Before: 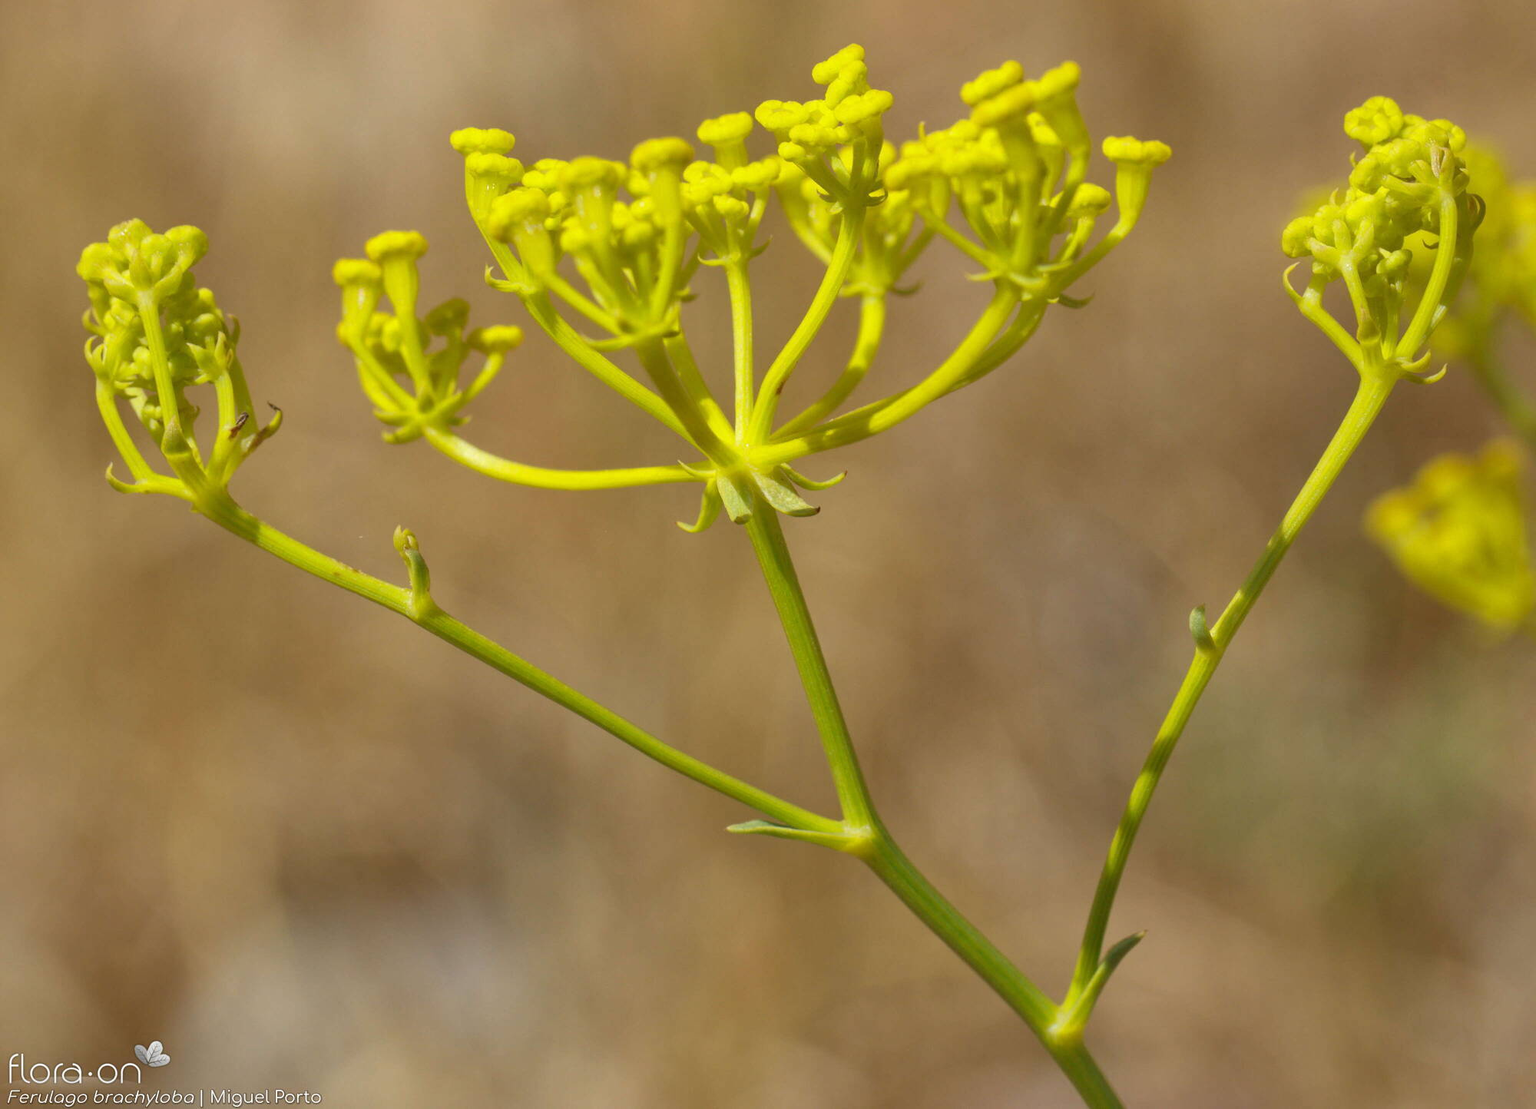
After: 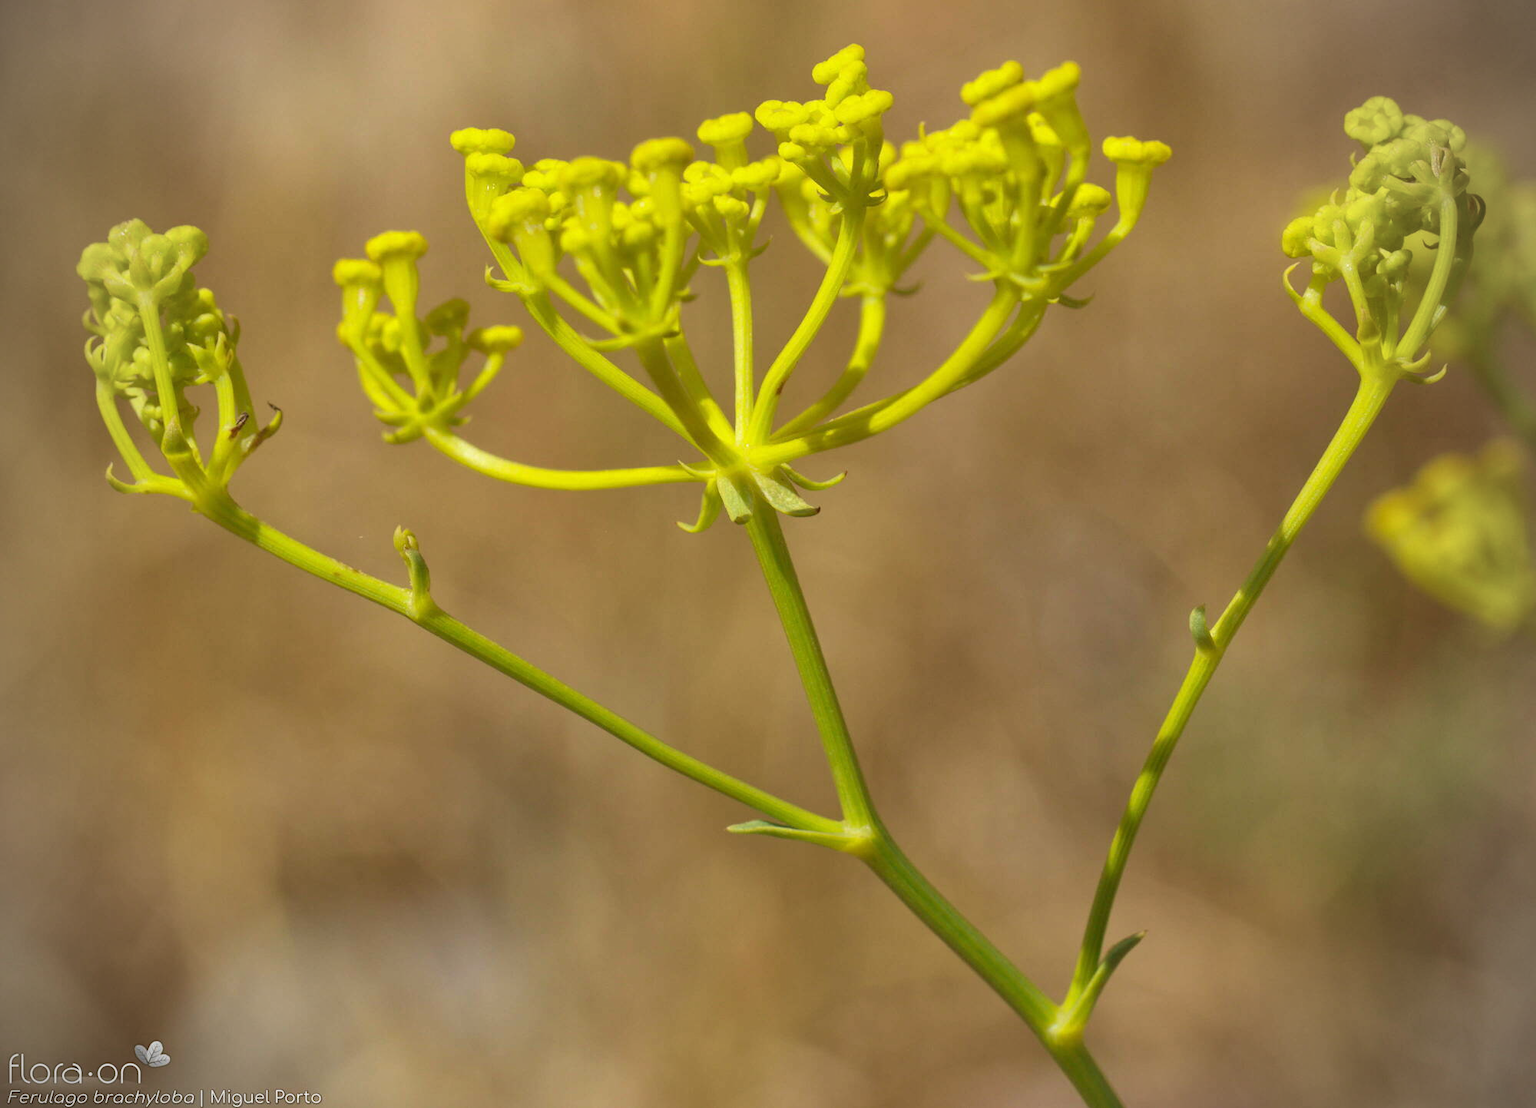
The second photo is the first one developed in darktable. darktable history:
vignetting: on, module defaults
velvia: on, module defaults
